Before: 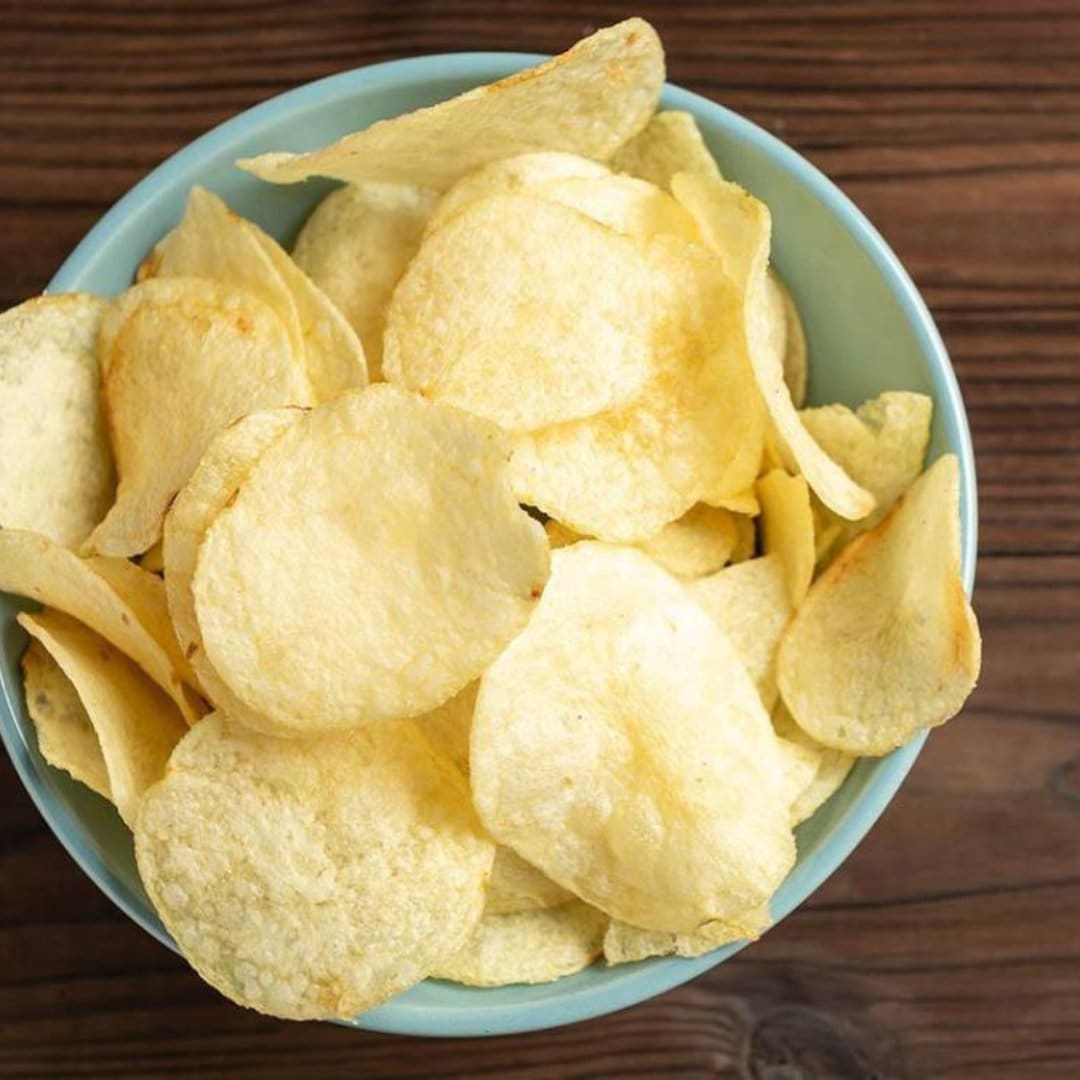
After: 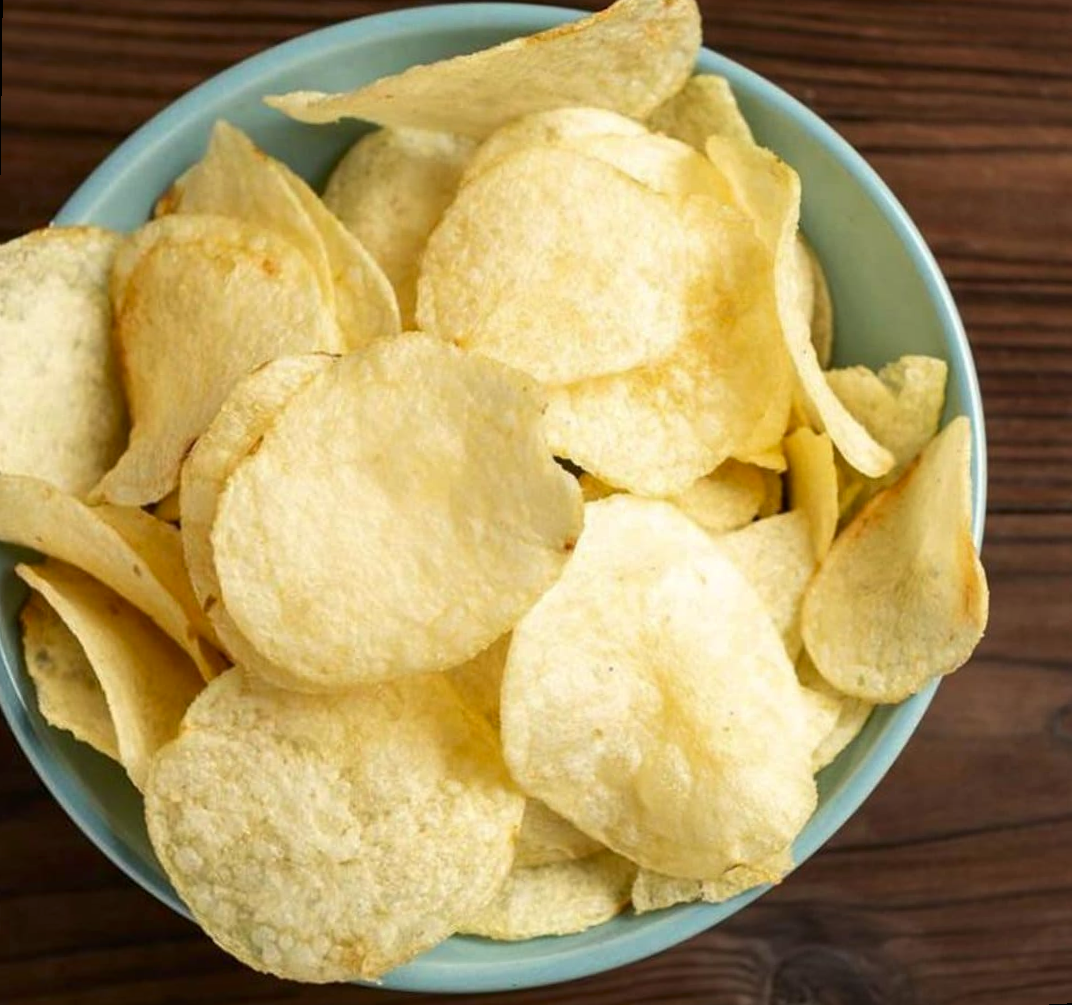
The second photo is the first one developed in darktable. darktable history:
rotate and perspective: rotation 0.679°, lens shift (horizontal) 0.136, crop left 0.009, crop right 0.991, crop top 0.078, crop bottom 0.95
white balance: red 1.009, blue 0.985
contrast brightness saturation: brightness -0.09
rgb levels: preserve colors max RGB
tone equalizer: on, module defaults
